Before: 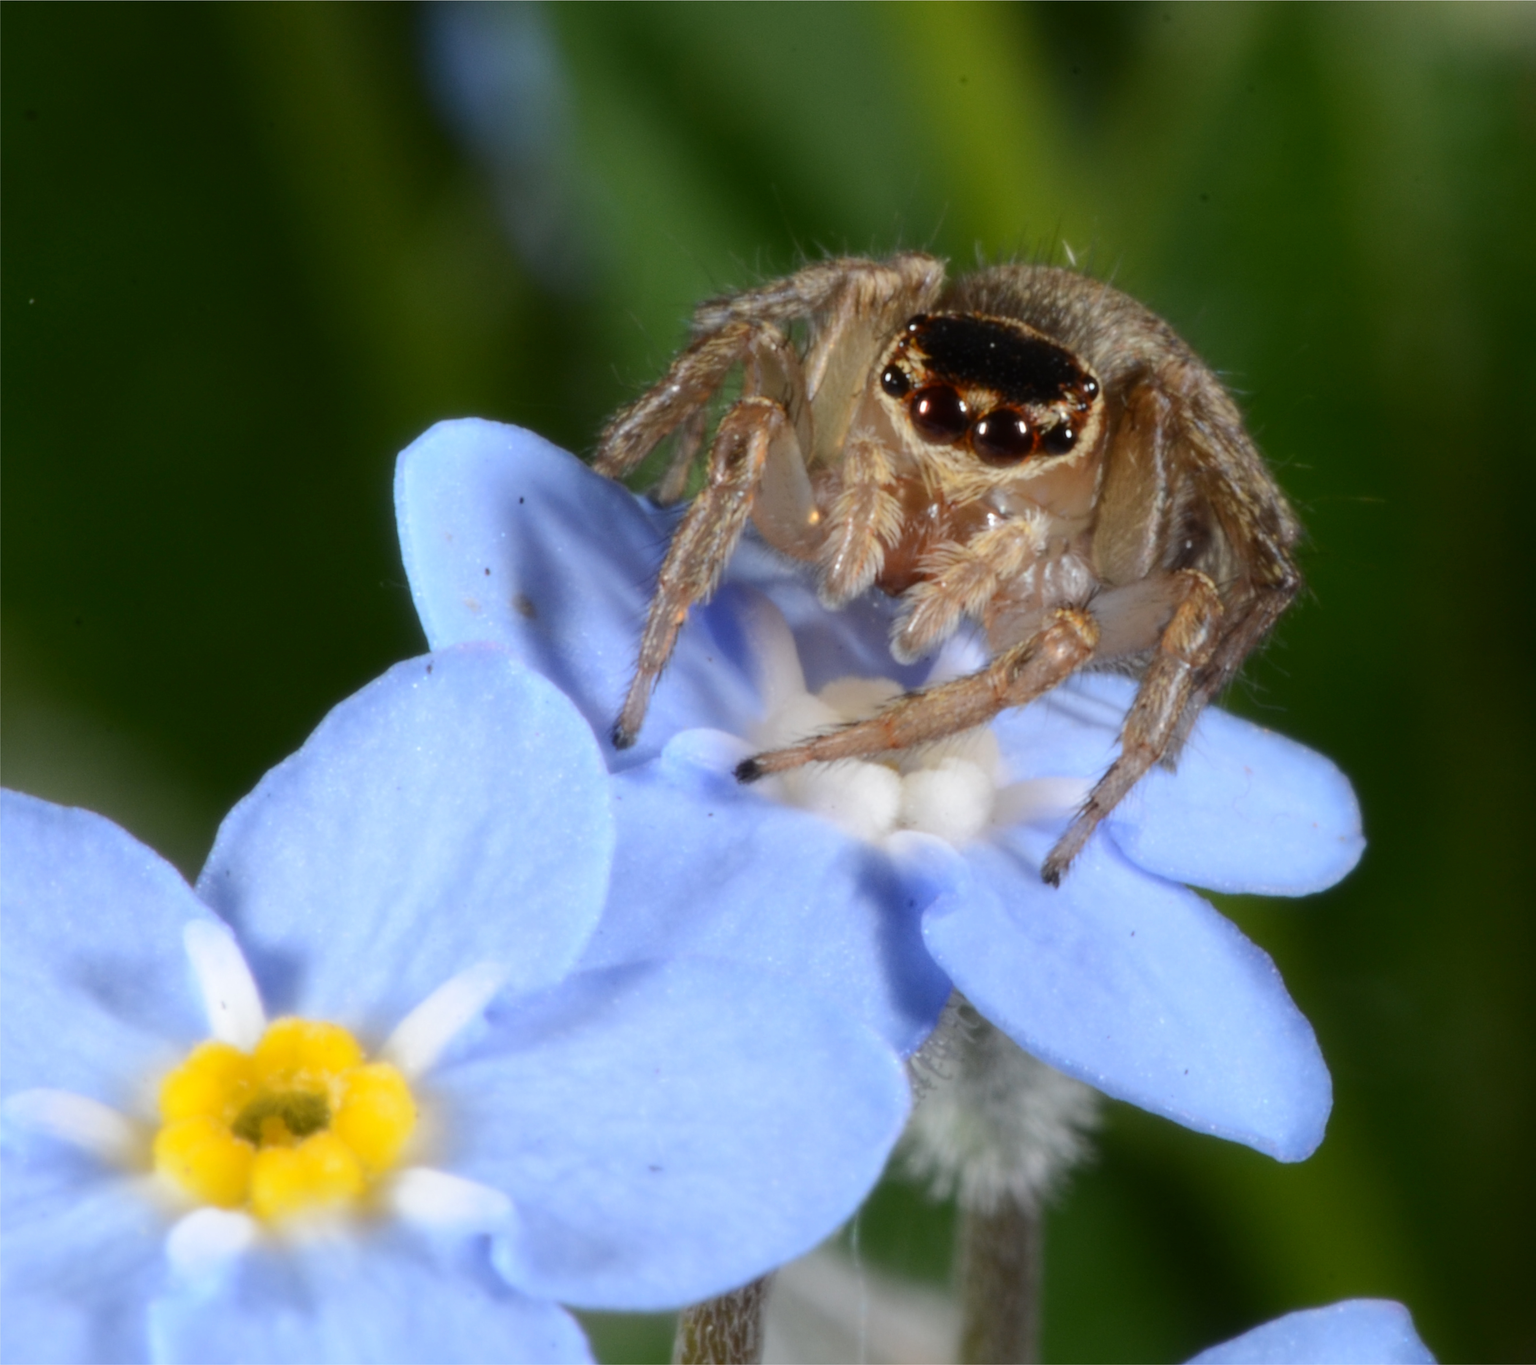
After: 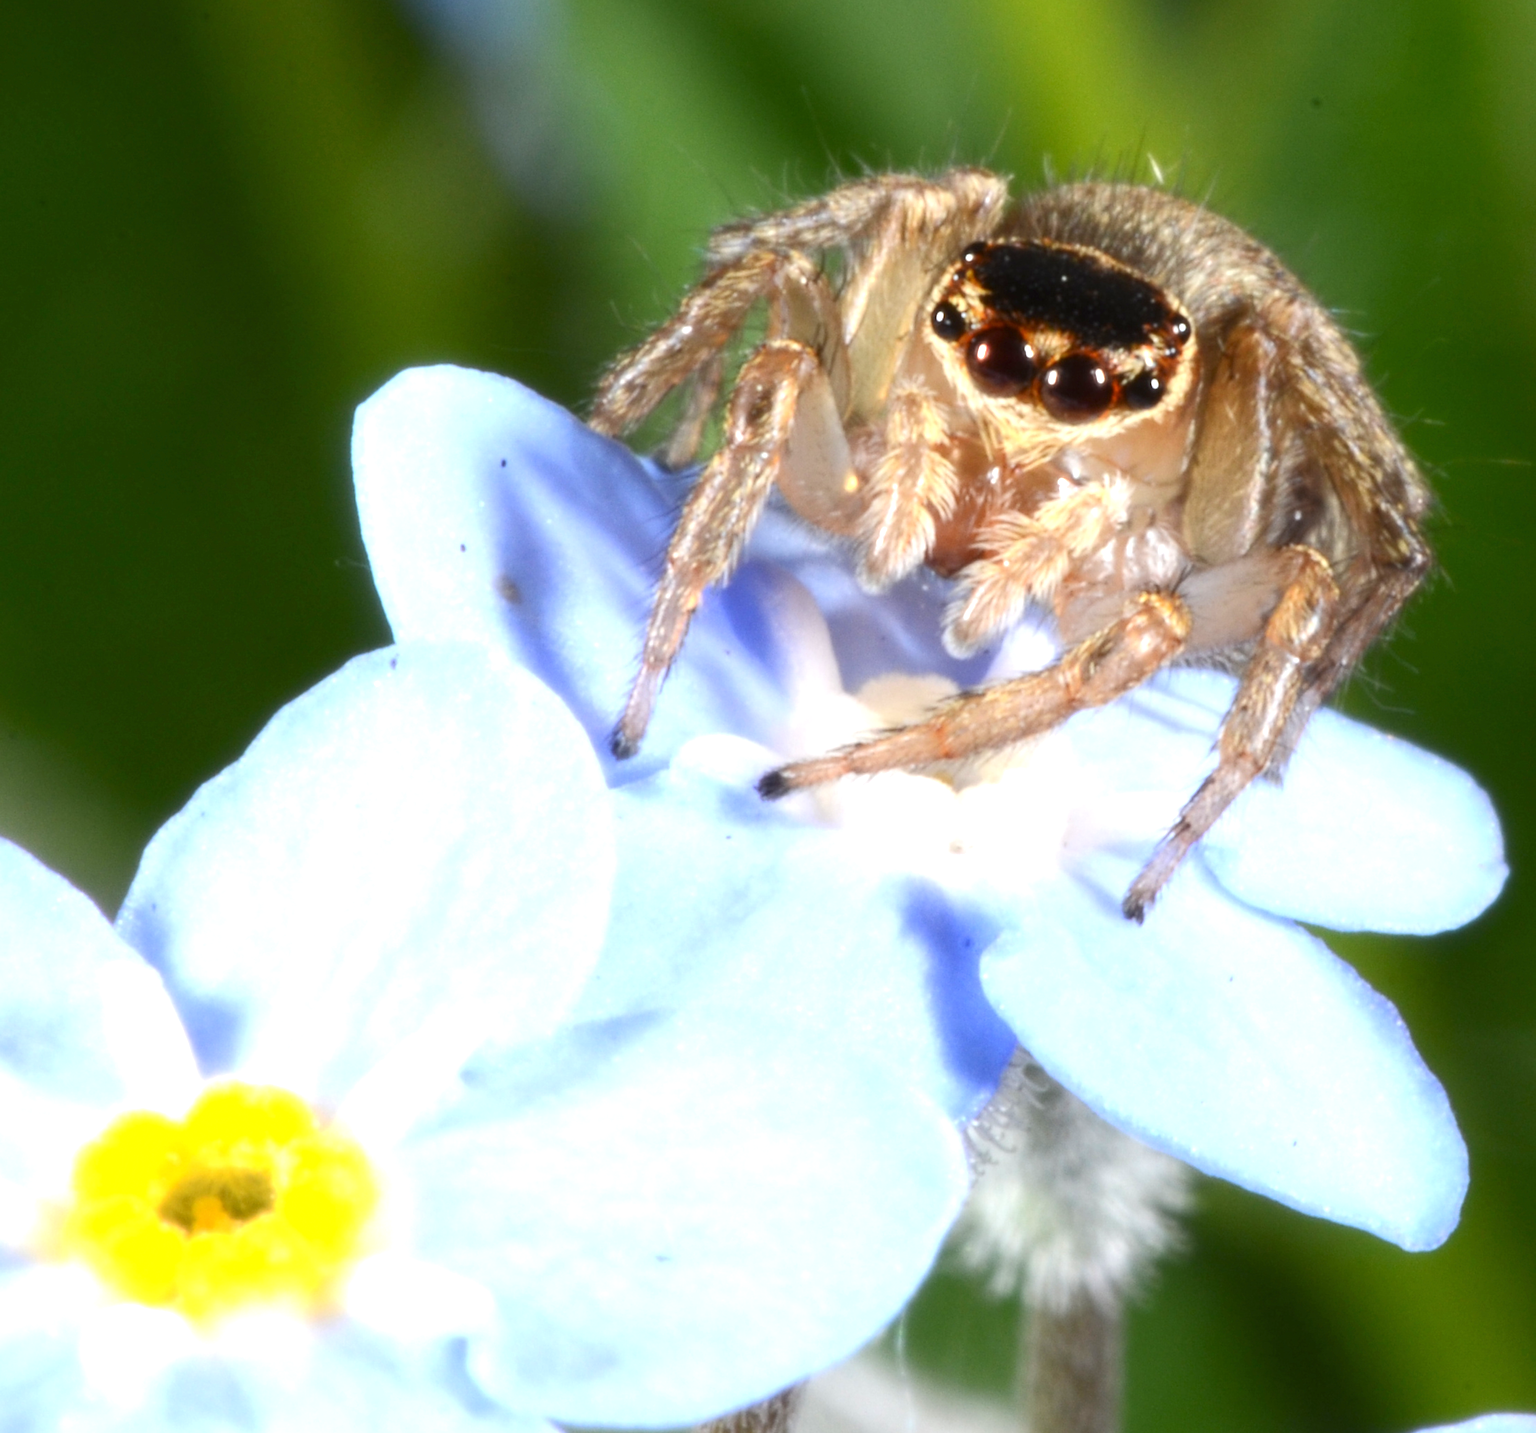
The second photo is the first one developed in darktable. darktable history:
exposure: exposure 1.2 EV, compensate highlight preservation false
crop: left 6.446%, top 8.188%, right 9.538%, bottom 3.548%
